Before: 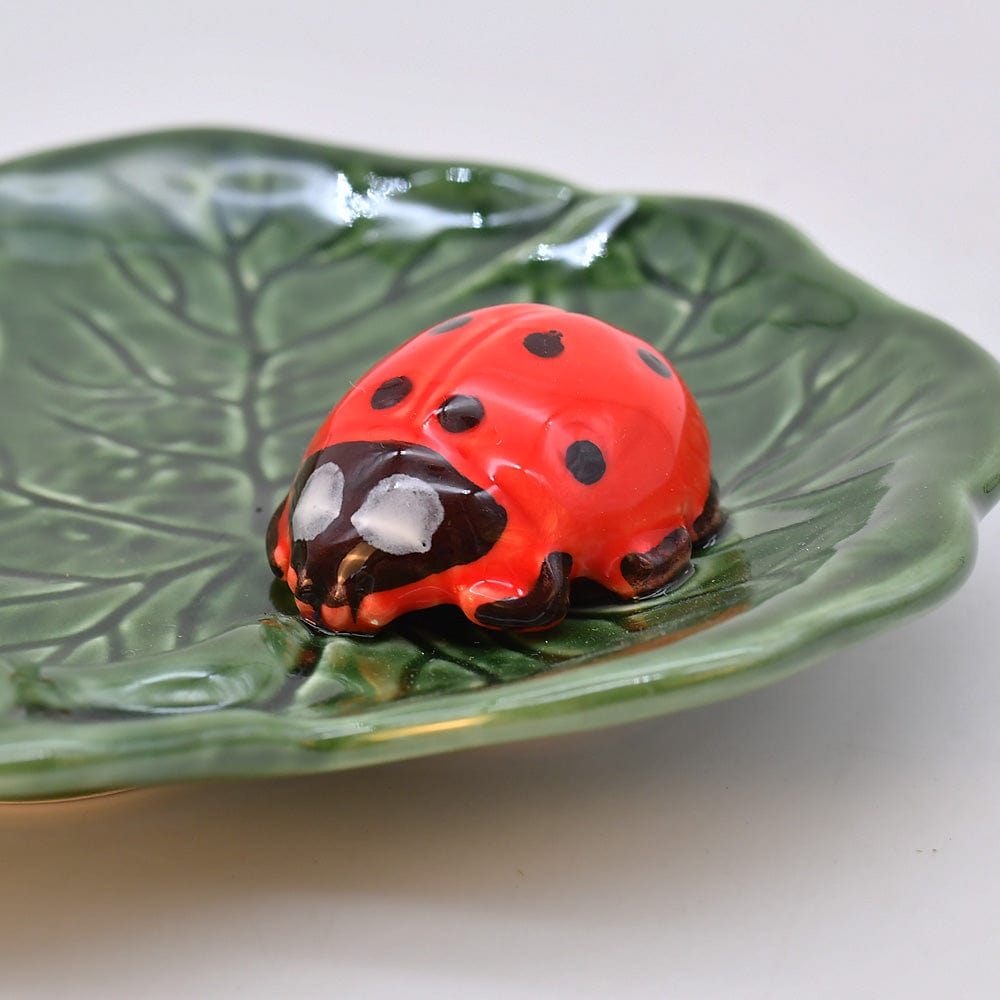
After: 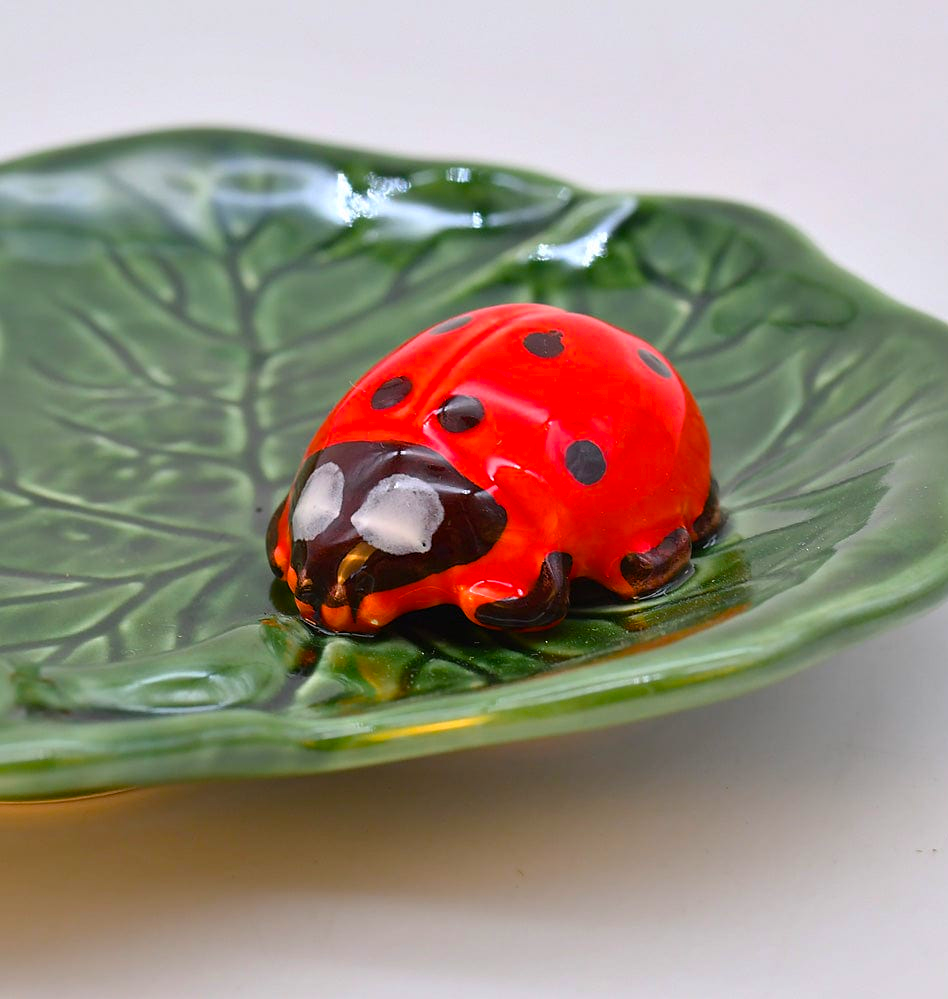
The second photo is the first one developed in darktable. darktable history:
crop and rotate: right 5.167%
color balance rgb: linear chroma grading › global chroma 15%, perceptual saturation grading › global saturation 30%
